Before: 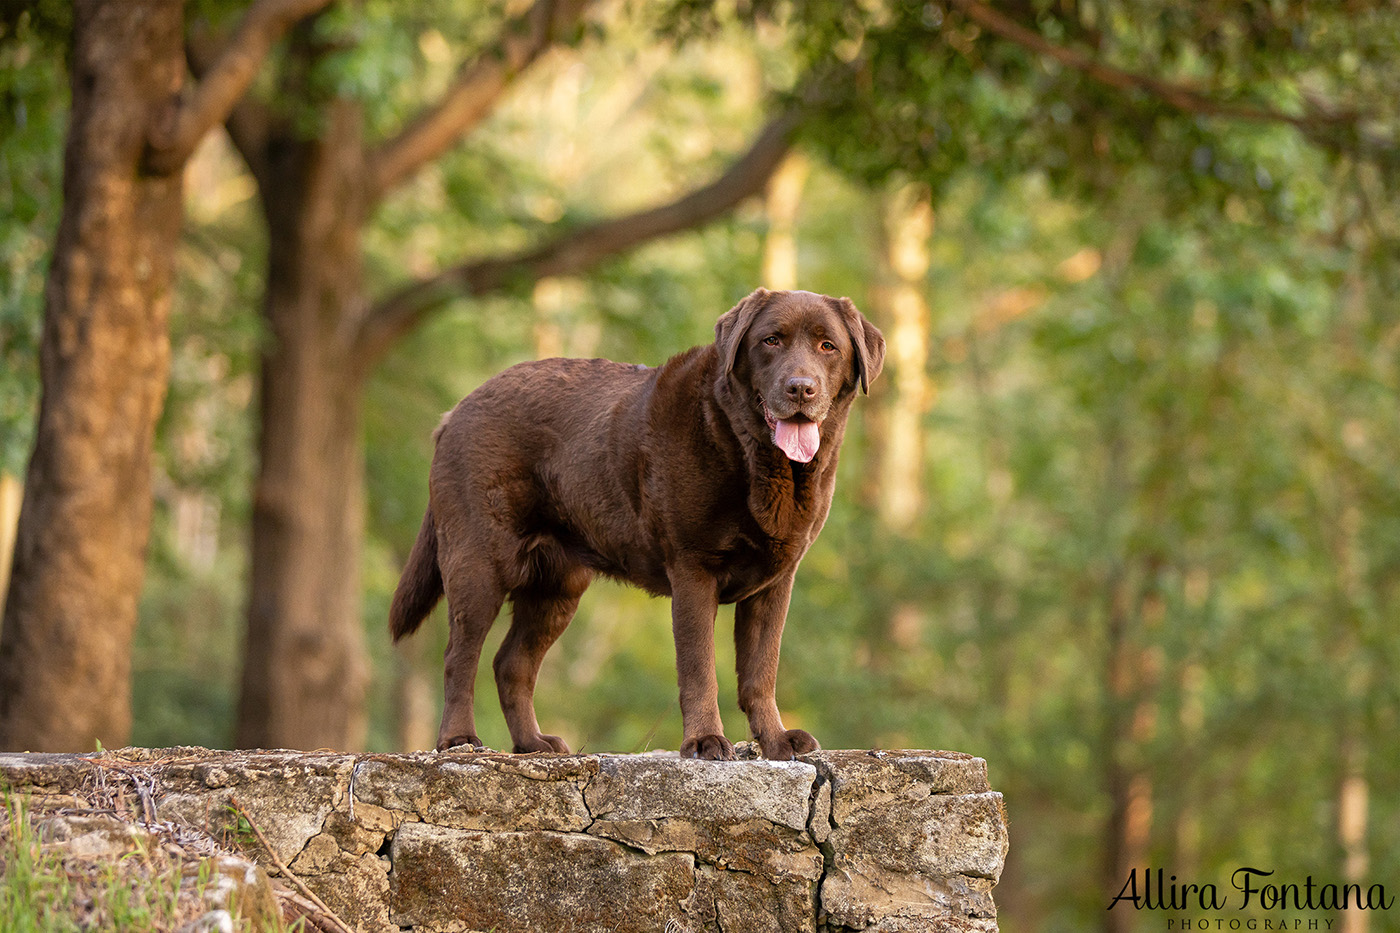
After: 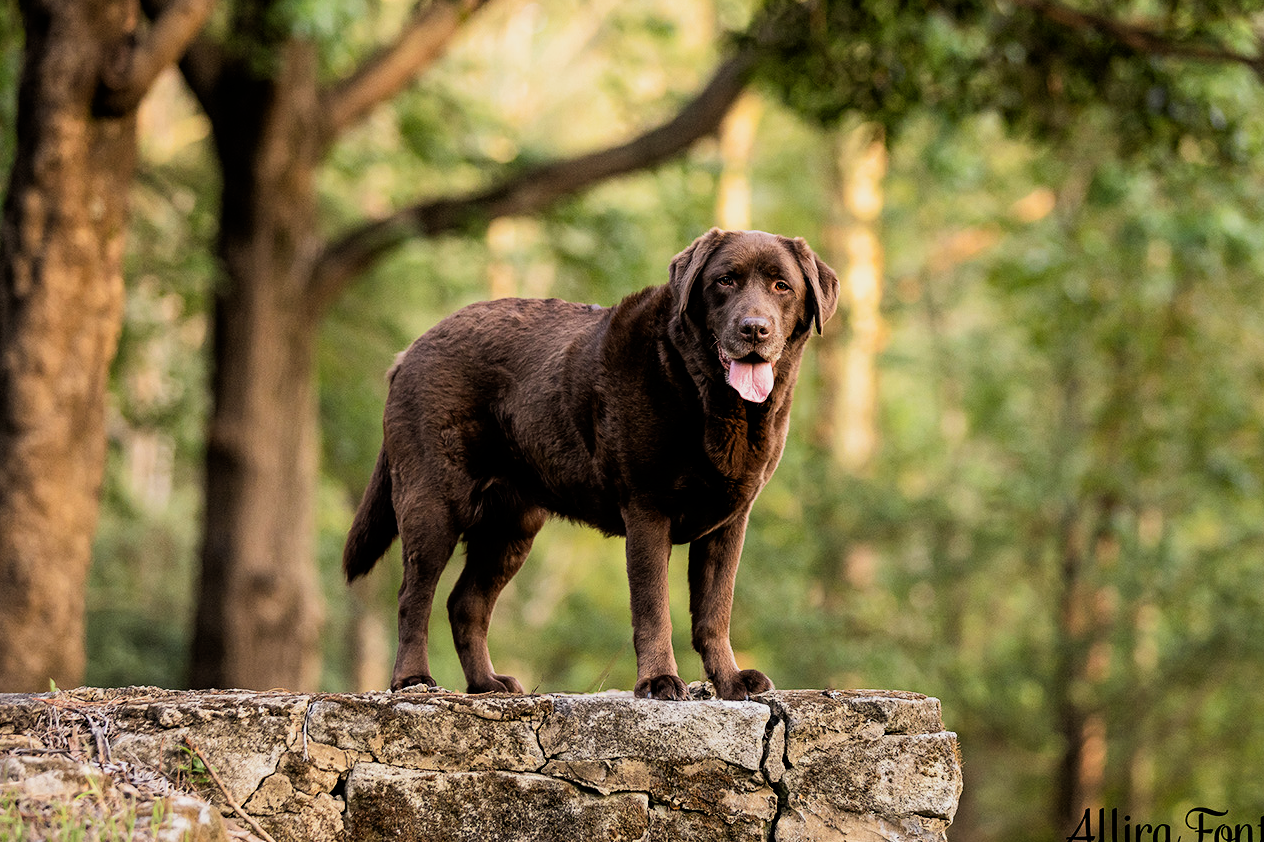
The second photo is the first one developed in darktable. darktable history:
filmic rgb: black relative exposure -5 EV, white relative exposure 3.5 EV, hardness 3.19, contrast 1.5, highlights saturation mix -50%
crop: left 3.305%, top 6.436%, right 6.389%, bottom 3.258%
